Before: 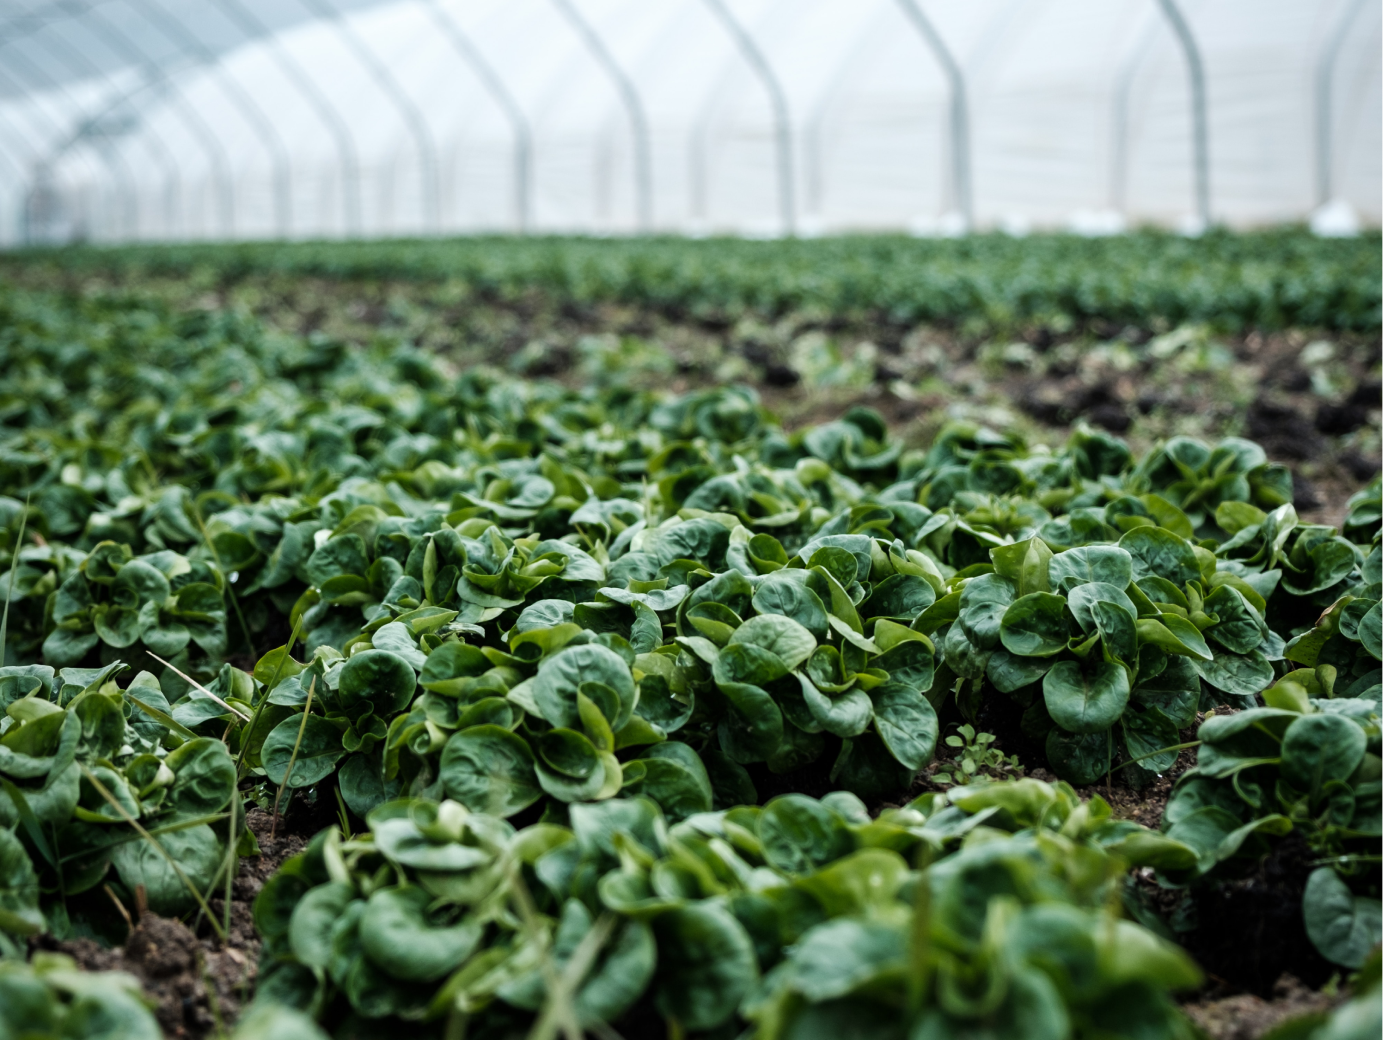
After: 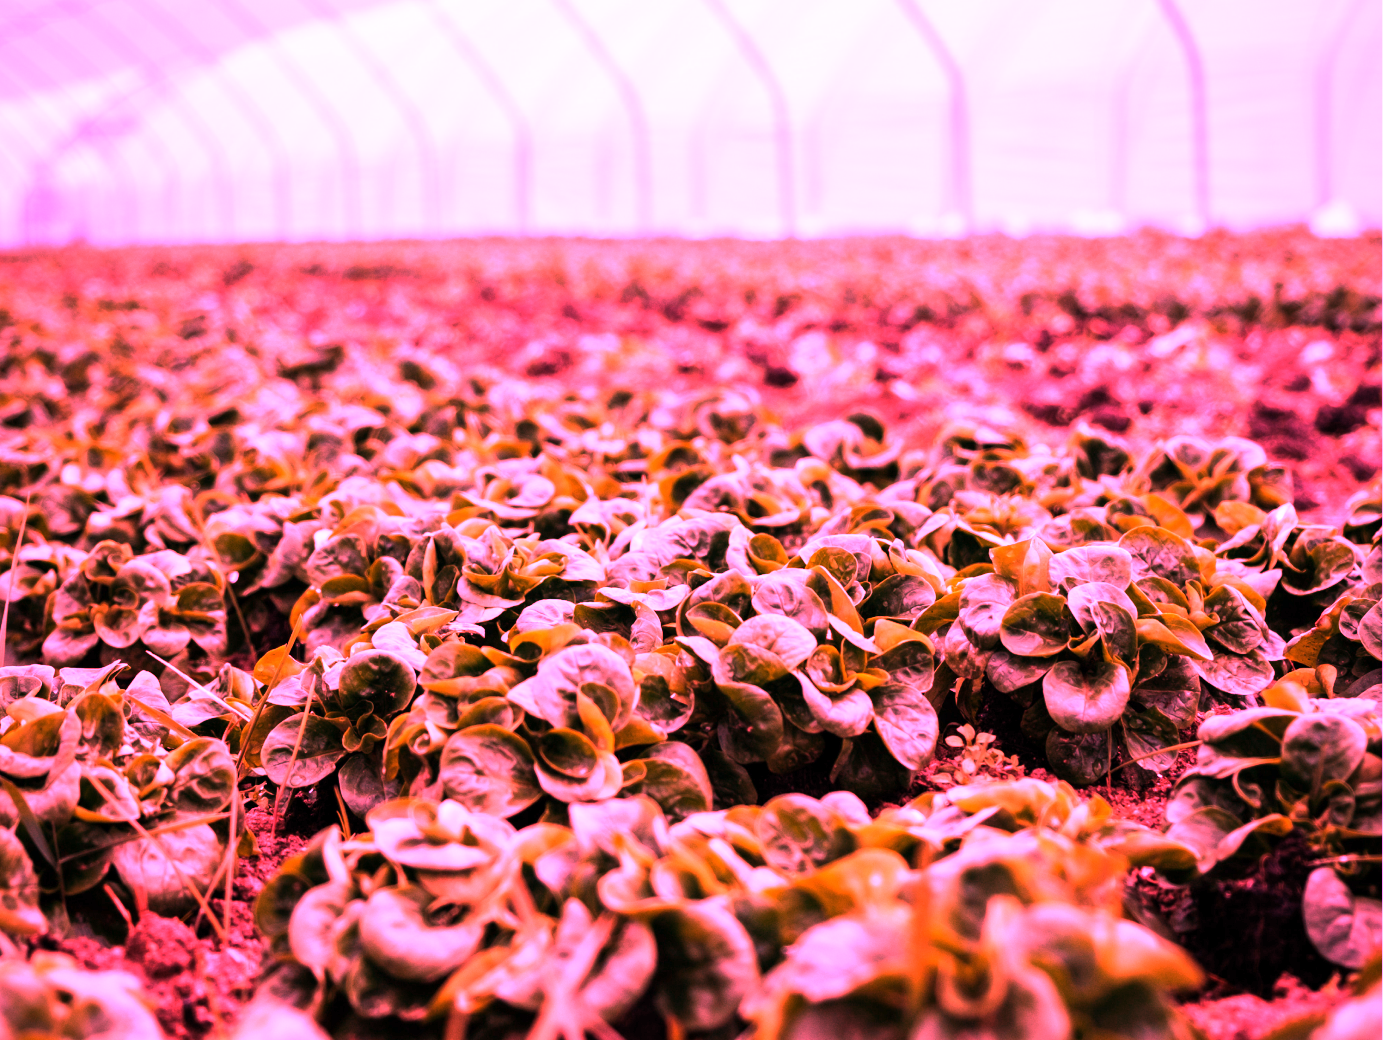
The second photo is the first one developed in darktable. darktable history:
white balance: red 4.26, blue 1.802
rotate and perspective: automatic cropping original format, crop left 0, crop top 0
